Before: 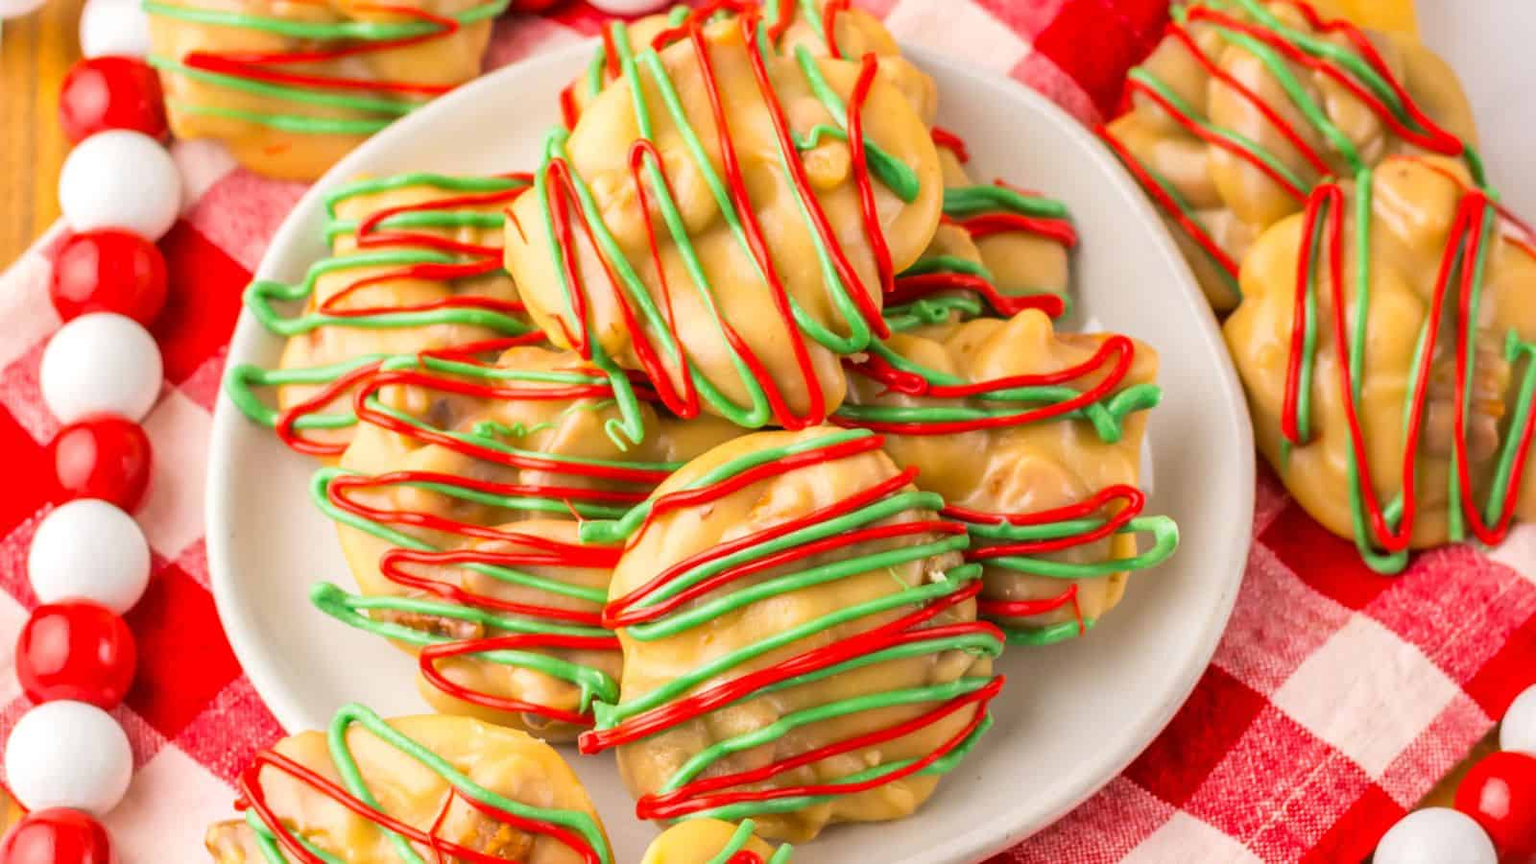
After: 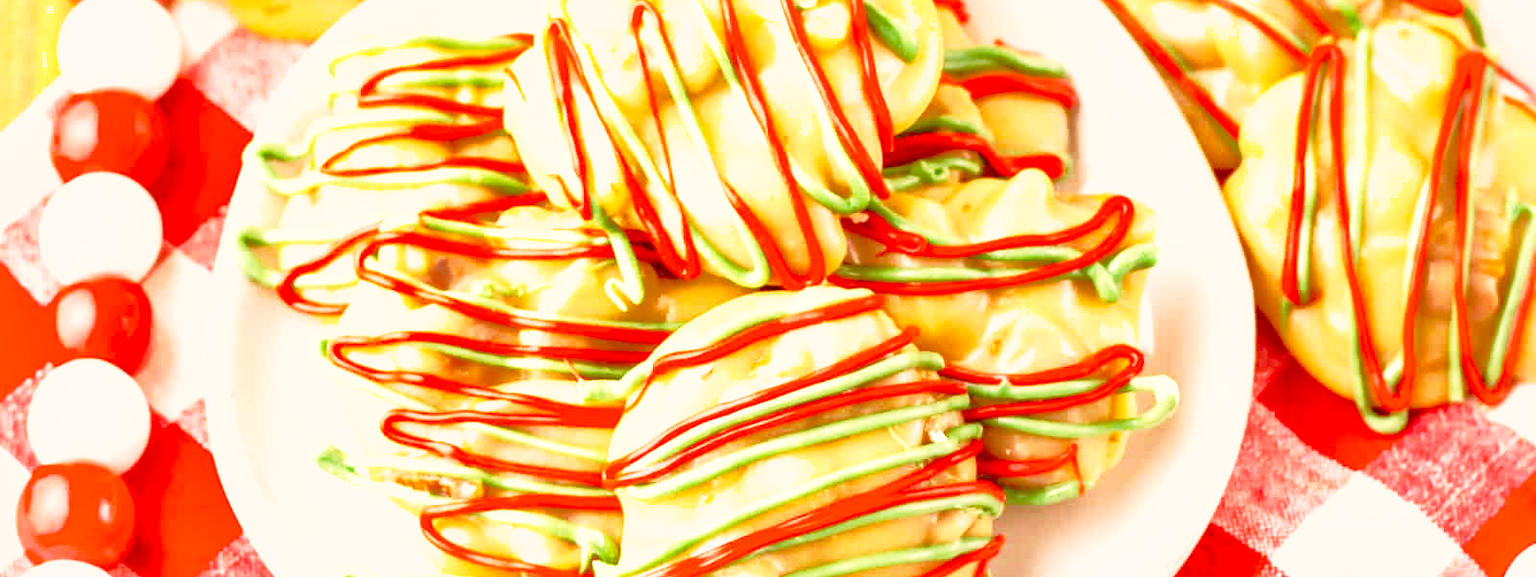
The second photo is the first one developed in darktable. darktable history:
base curve: curves: ch0 [(0, 0) (0.028, 0.03) (0.121, 0.232) (0.46, 0.748) (0.859, 0.968) (1, 1)], preserve colors none
exposure: black level correction 0, exposure 1.001 EV, compensate highlight preservation false
shadows and highlights: on, module defaults
crop: top 16.313%, bottom 16.754%
color correction: highlights a* 9.09, highlights b* 8.97, shadows a* 39.21, shadows b* 39.53, saturation 0.798
